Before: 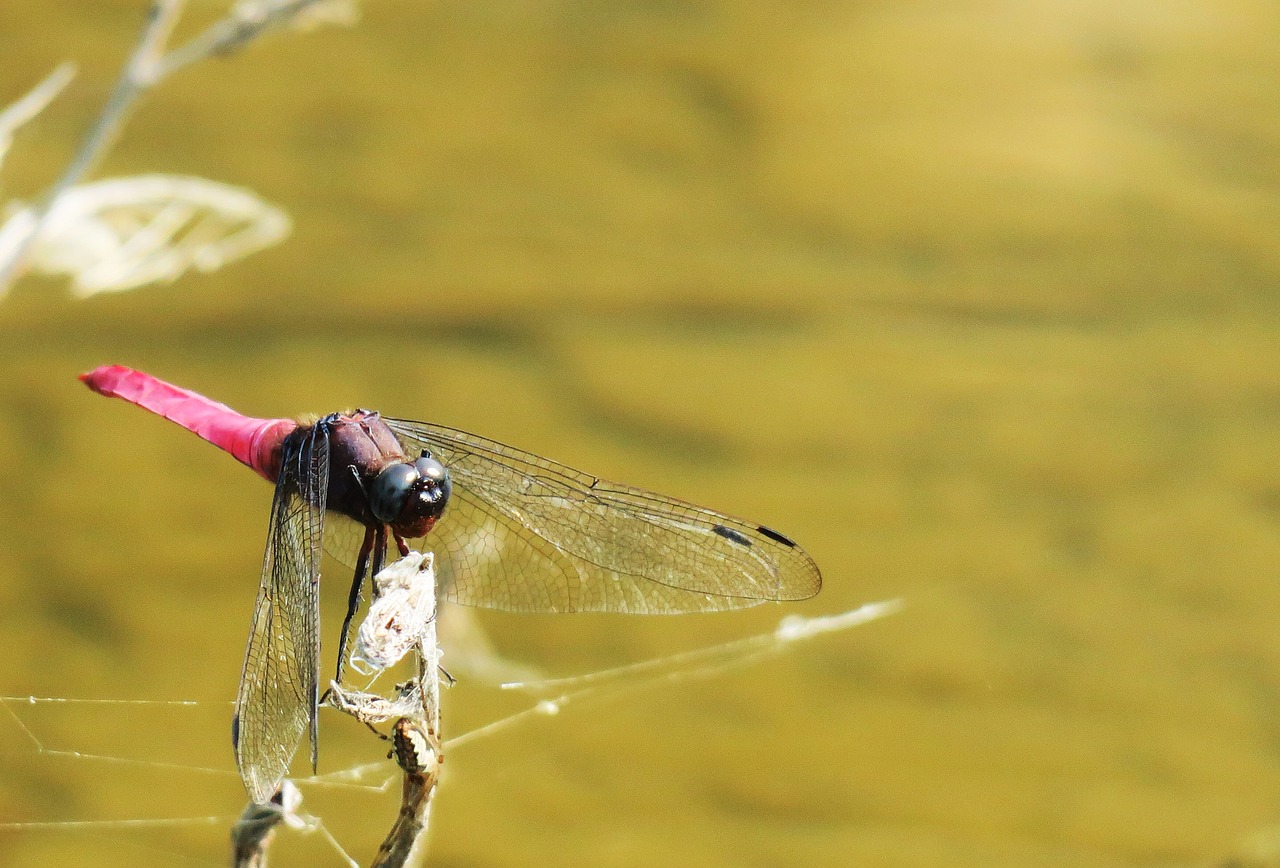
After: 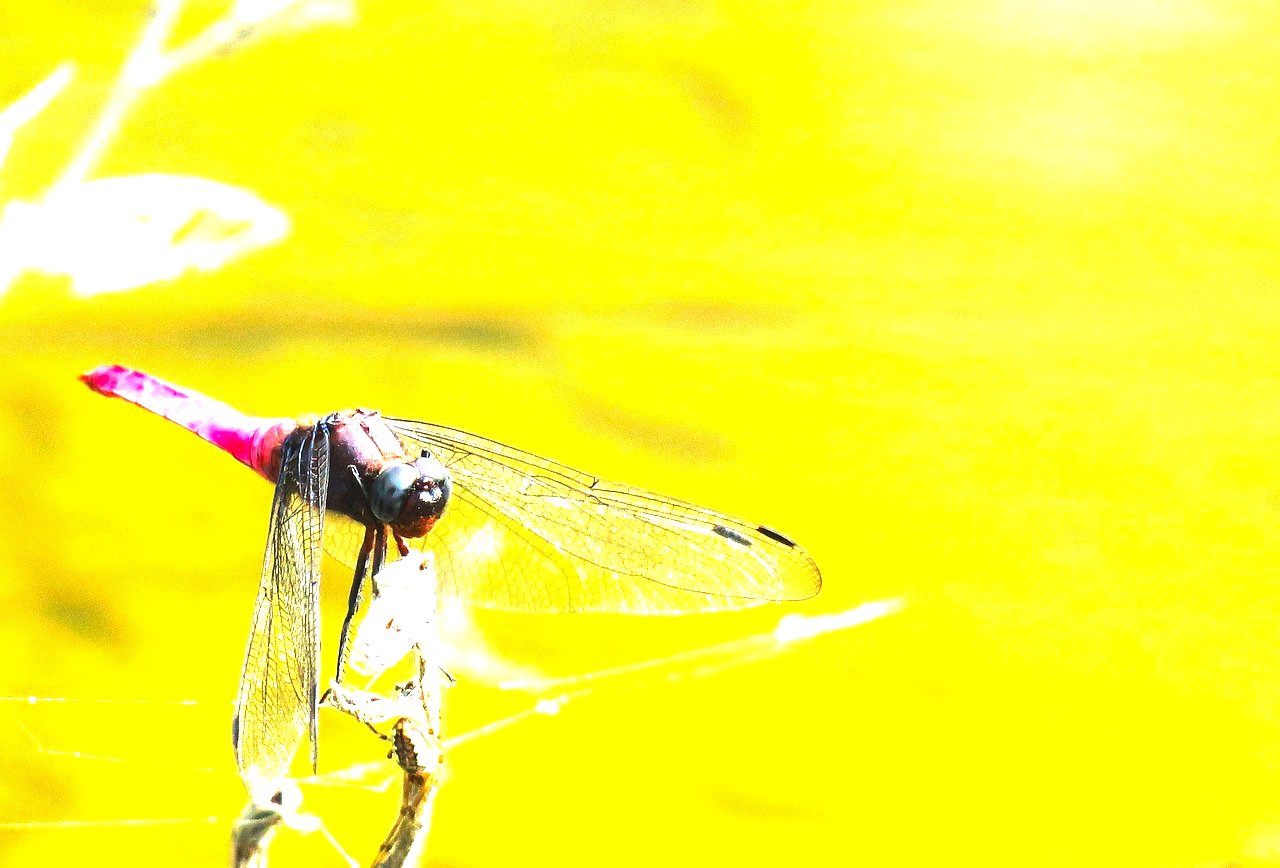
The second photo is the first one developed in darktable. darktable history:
color balance rgb: perceptual saturation grading › global saturation 31.143%, perceptual brilliance grading › global brilliance 17.603%, global vibrance -22.845%
exposure: black level correction 0, exposure 1.289 EV, compensate highlight preservation false
